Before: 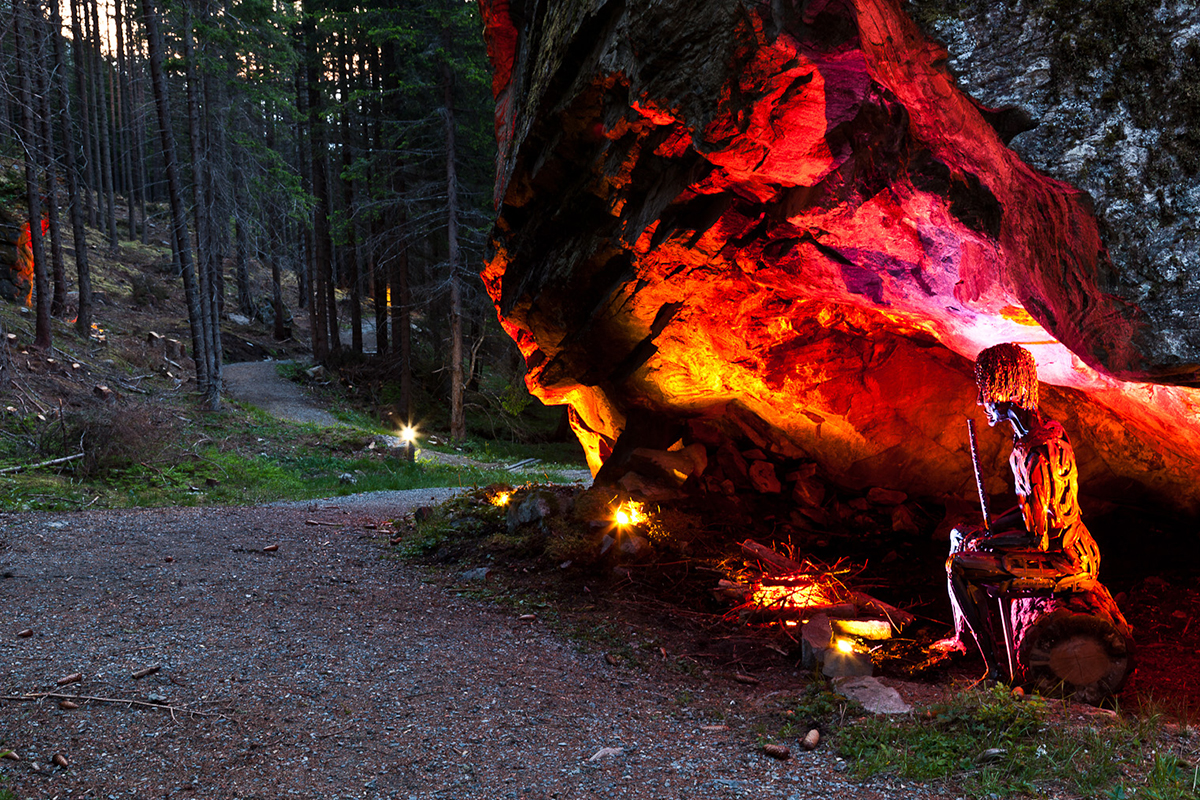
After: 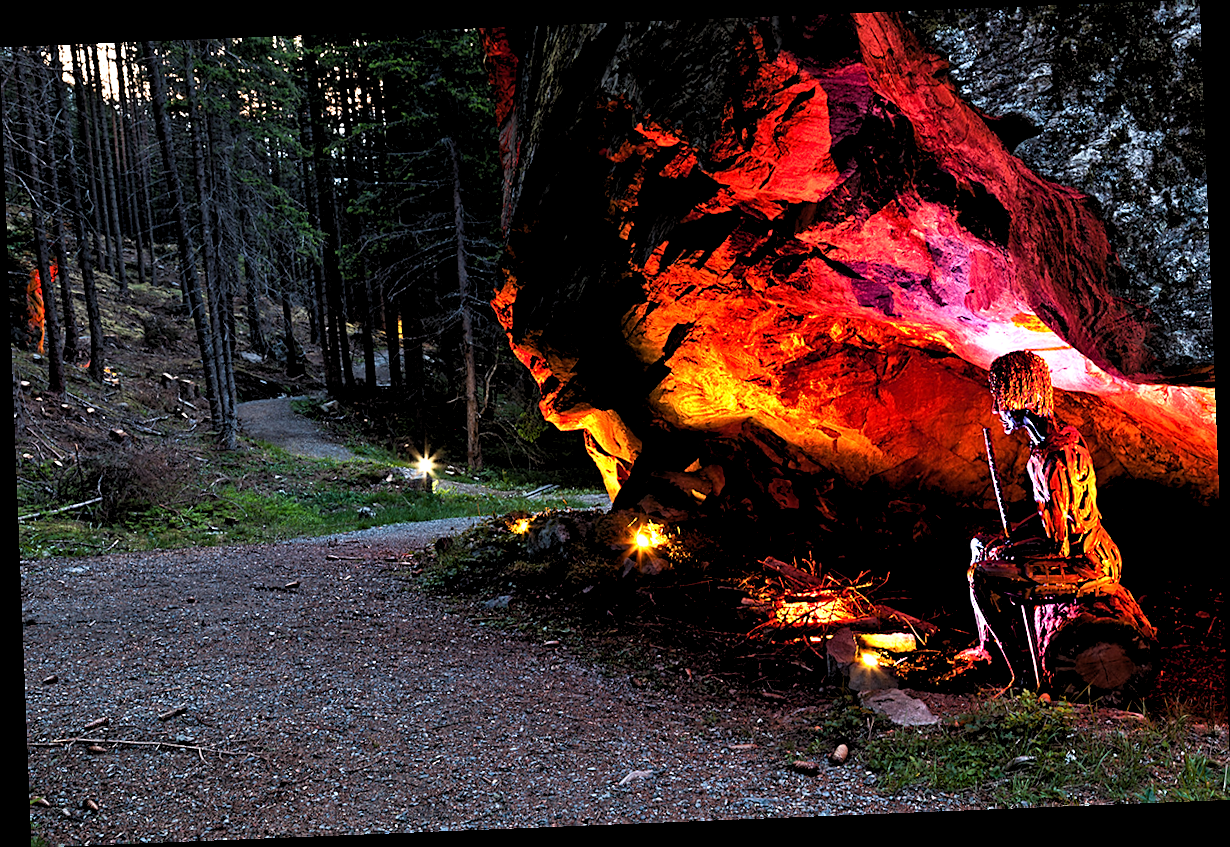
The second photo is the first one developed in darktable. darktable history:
rotate and perspective: rotation -2.29°, automatic cropping off
rgb levels: levels [[0.01, 0.419, 0.839], [0, 0.5, 1], [0, 0.5, 1]]
sharpen: on, module defaults
